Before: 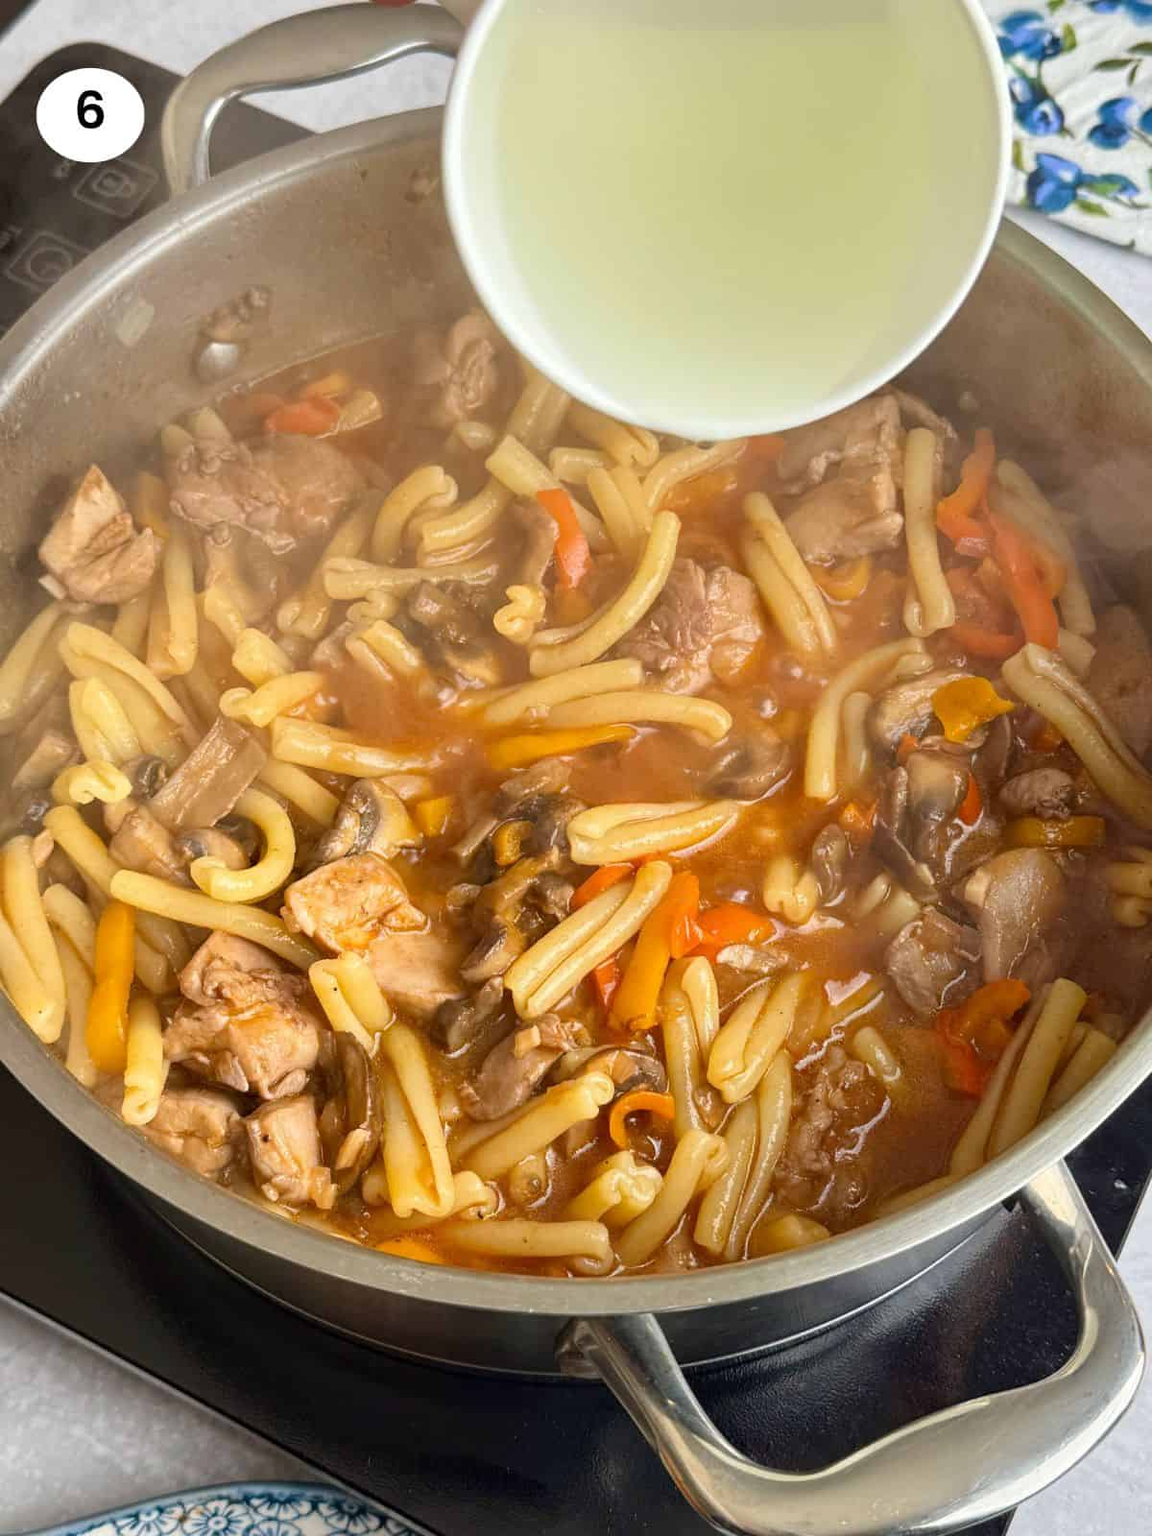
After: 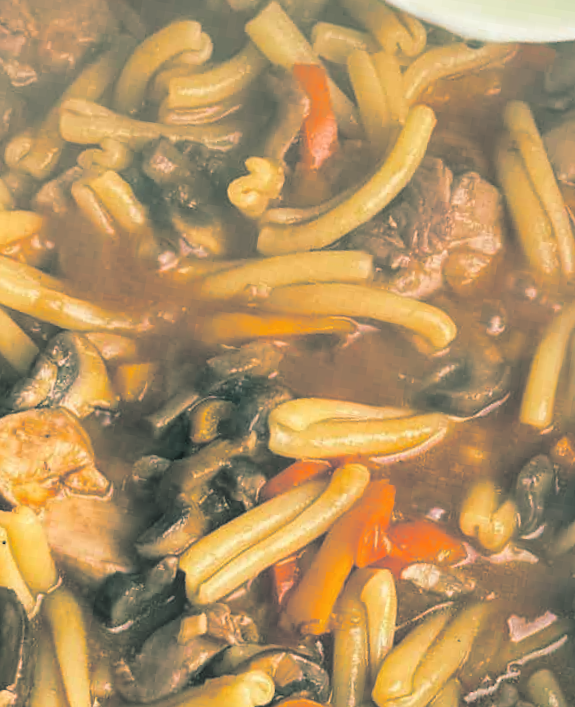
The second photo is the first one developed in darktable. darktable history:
rotate and perspective: rotation 9.12°, automatic cropping off
crop: left 30%, top 30%, right 30%, bottom 30%
color balance rgb: global vibrance 10%
split-toning: shadows › hue 186.43°, highlights › hue 49.29°, compress 30.29%
